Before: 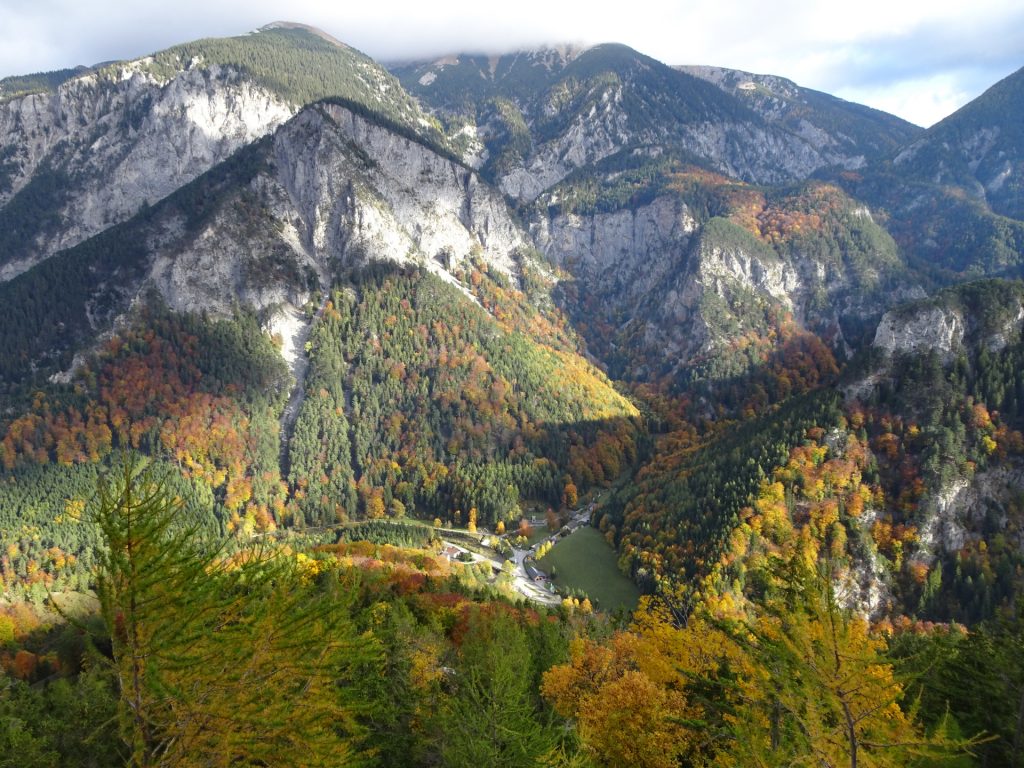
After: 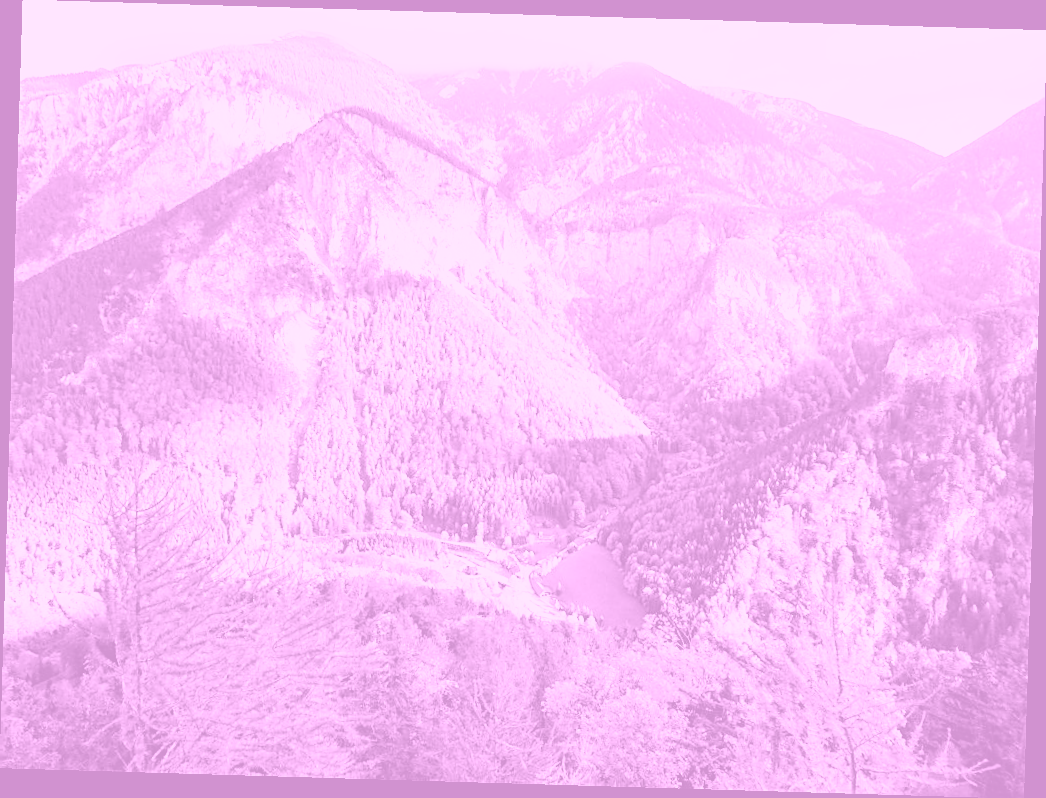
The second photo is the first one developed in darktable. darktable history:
rotate and perspective: rotation 1.72°, automatic cropping off
sharpen: on, module defaults
base curve: curves: ch0 [(0, 0) (0.012, 0.01) (0.073, 0.168) (0.31, 0.711) (0.645, 0.957) (1, 1)], preserve colors none
colorize: hue 331.2°, saturation 75%, source mix 30.28%, lightness 70.52%, version 1
